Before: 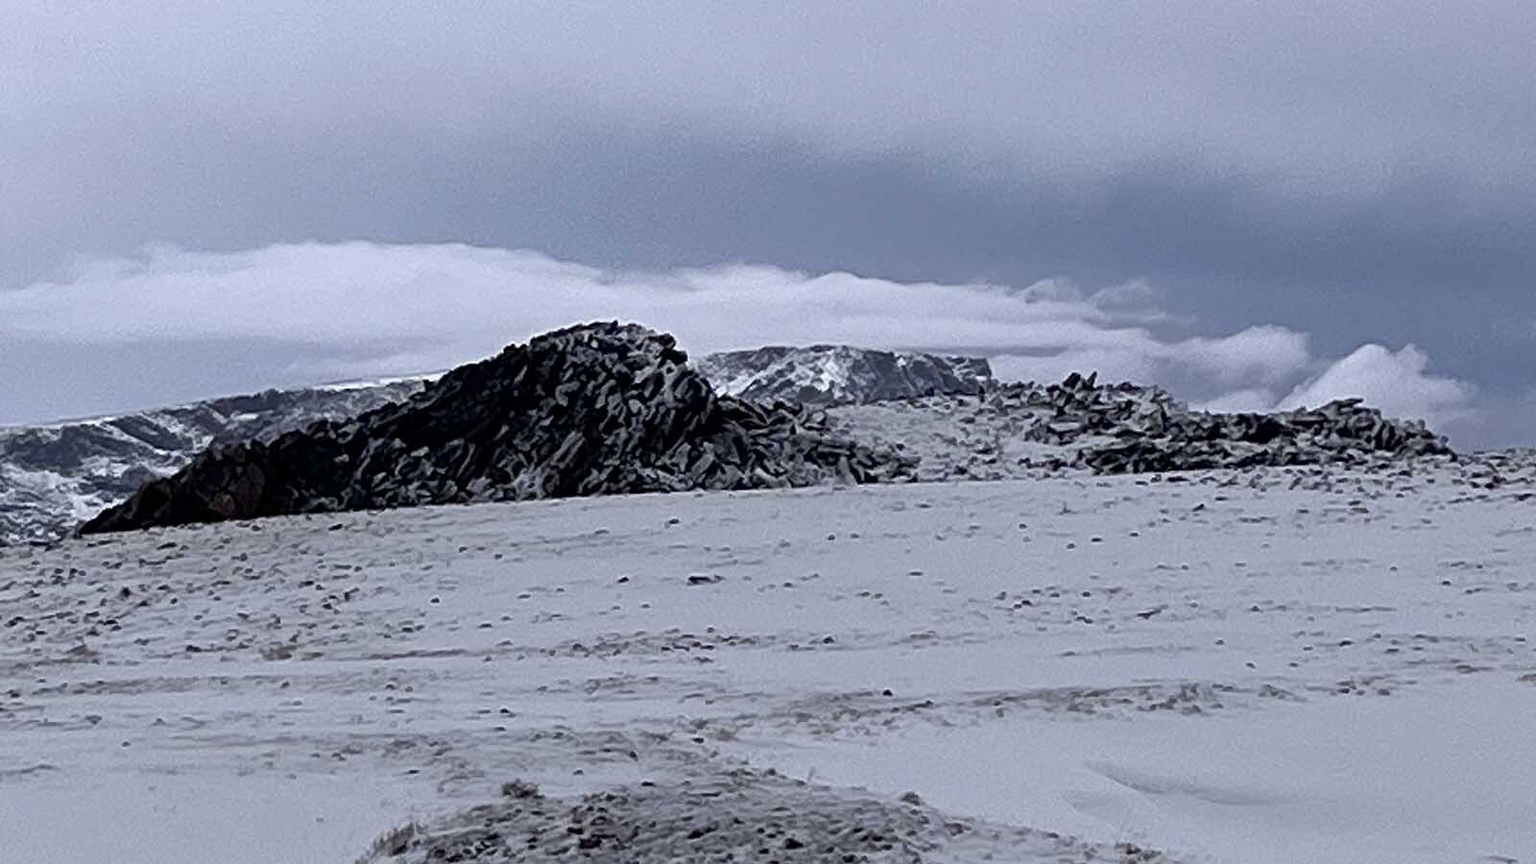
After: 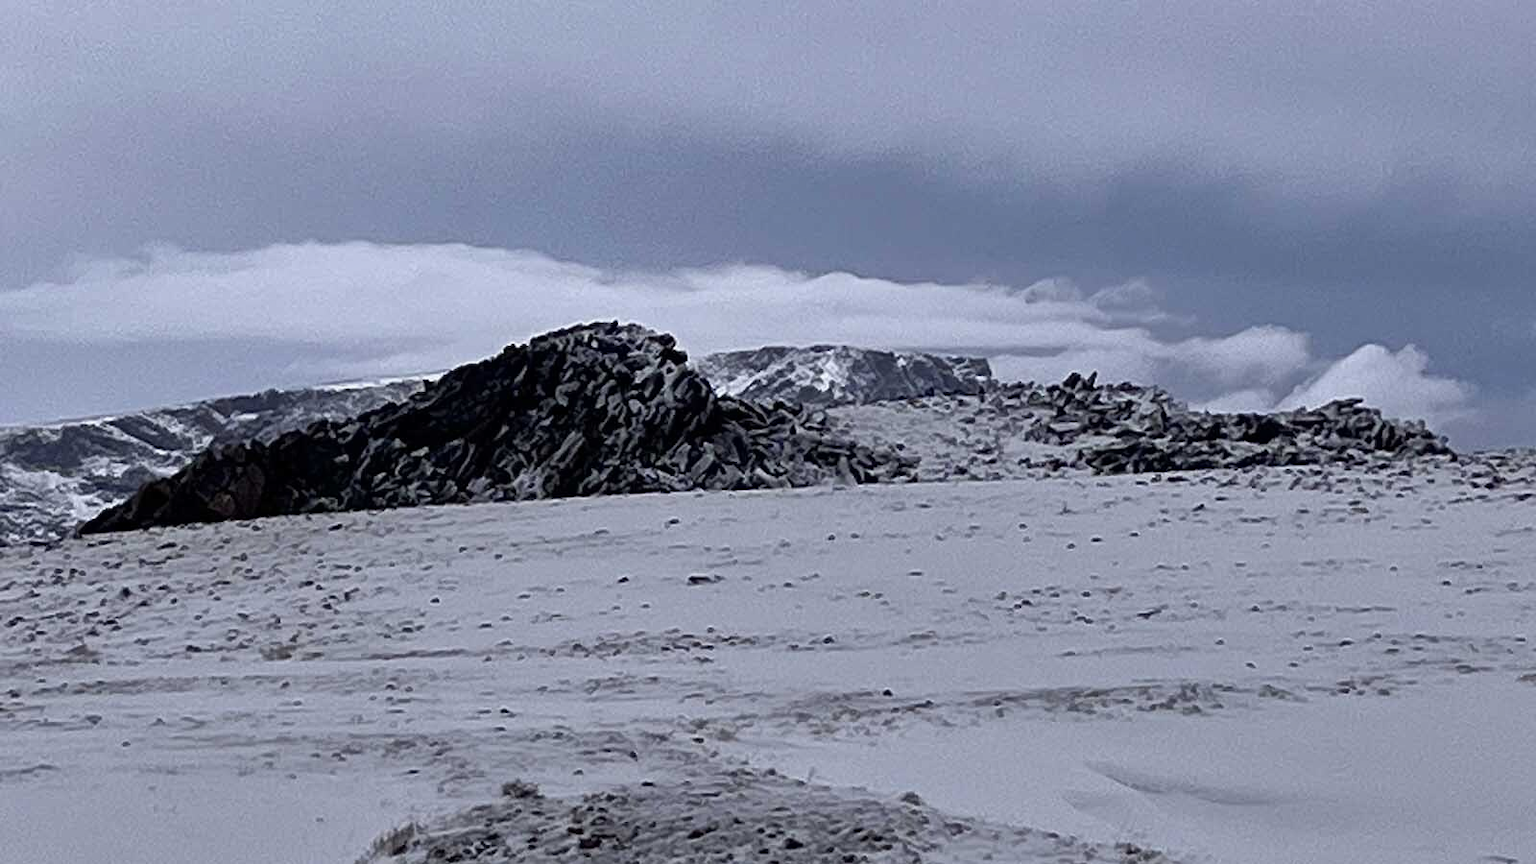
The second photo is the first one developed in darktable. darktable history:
shadows and highlights: shadows 43.76, white point adjustment -1.62, soften with gaussian
